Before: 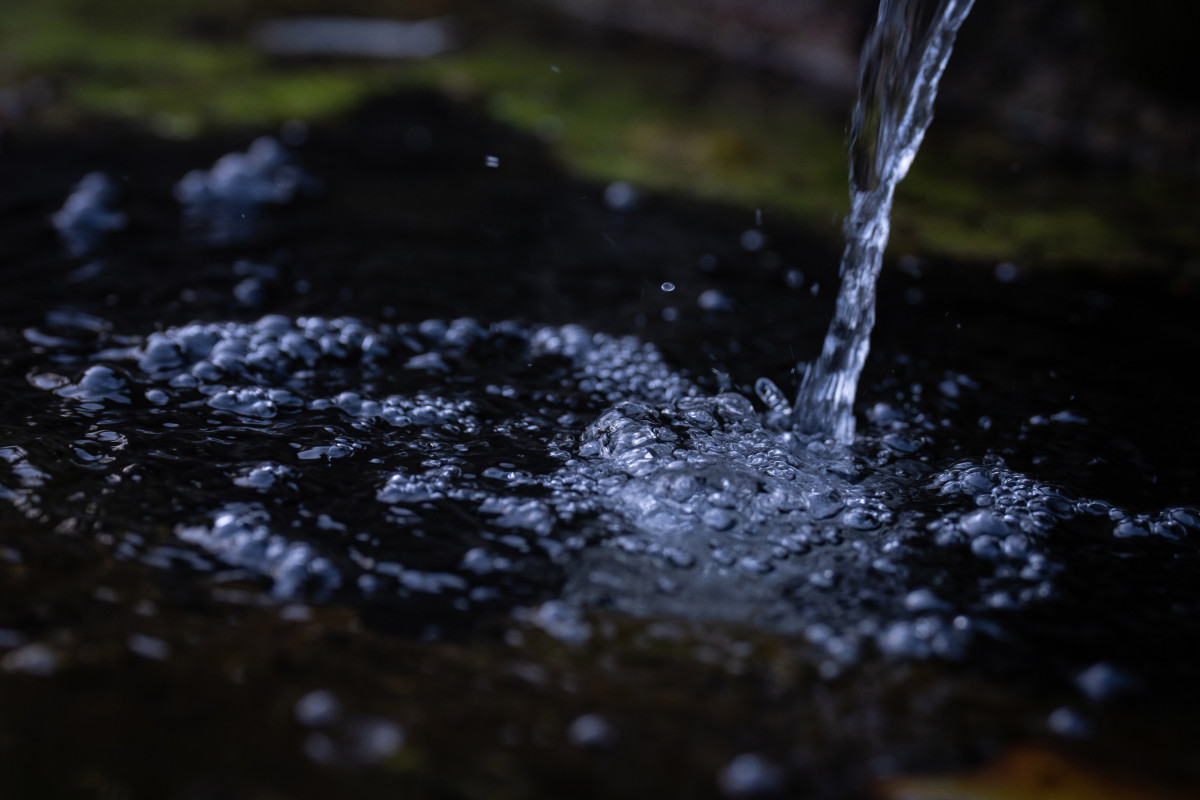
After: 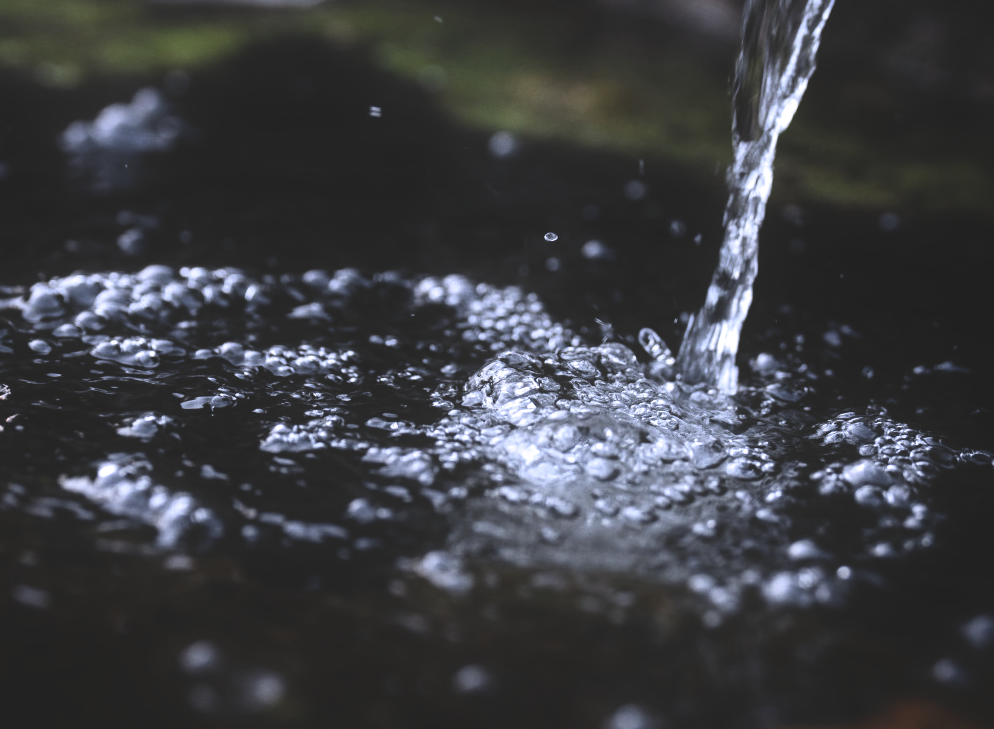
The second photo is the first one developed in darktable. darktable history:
exposure: black level correction -0.04, exposure 0.062 EV, compensate exposure bias true, compensate highlight preservation false
crop: left 9.814%, top 6.336%, right 7.331%, bottom 2.505%
filmic rgb: middle gray luminance 18.33%, black relative exposure -11.42 EV, white relative exposure 2.56 EV, threshold 2.95 EV, target black luminance 0%, hardness 8.34, latitude 98.37%, contrast 1.08, shadows ↔ highlights balance 0.576%, enable highlight reconstruction true
color zones: curves: ch0 [(0, 0.48) (0.209, 0.398) (0.305, 0.332) (0.429, 0.493) (0.571, 0.5) (0.714, 0.5) (0.857, 0.5) (1, 0.48)]; ch1 [(0, 0.633) (0.143, 0.586) (0.286, 0.489) (0.429, 0.448) (0.571, 0.31) (0.714, 0.335) (0.857, 0.492) (1, 0.633)]; ch2 [(0, 0.448) (0.143, 0.498) (0.286, 0.5) (0.429, 0.5) (0.571, 0.5) (0.714, 0.5) (0.857, 0.5) (1, 0.448)]
tone equalizer: -8 EV -1.08 EV, -7 EV -0.987 EV, -6 EV -0.884 EV, -5 EV -0.544 EV, -3 EV 0.557 EV, -2 EV 0.882 EV, -1 EV 0.988 EV, +0 EV 1.08 EV
contrast brightness saturation: contrast 0.292
